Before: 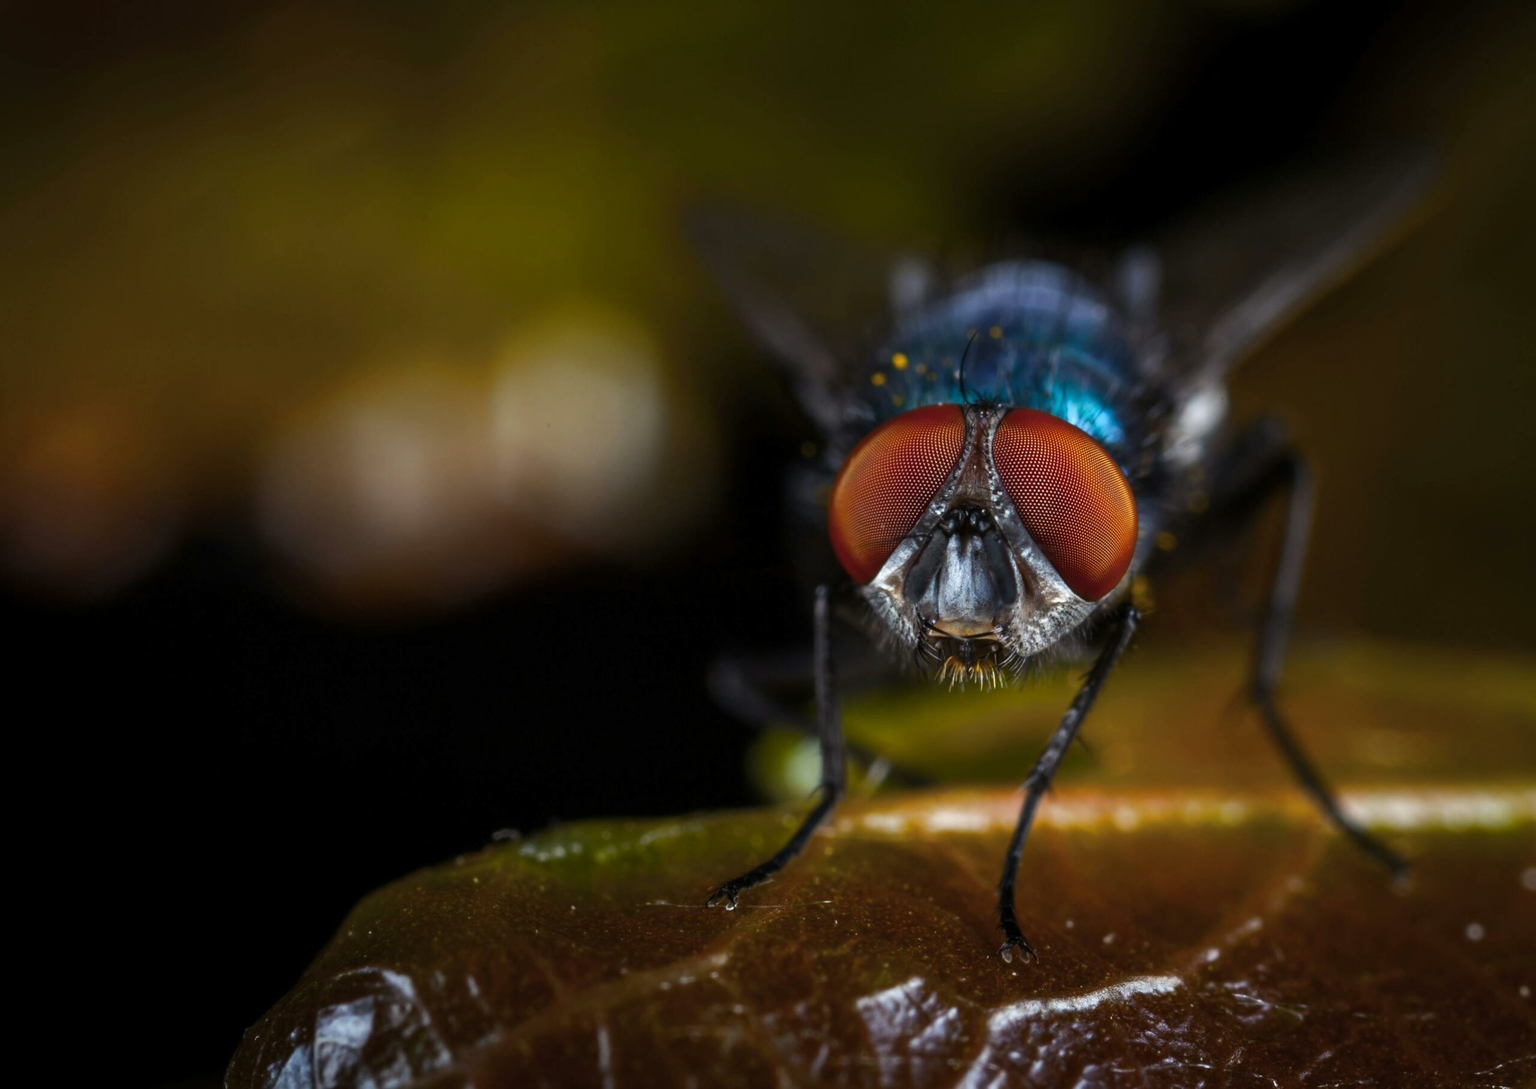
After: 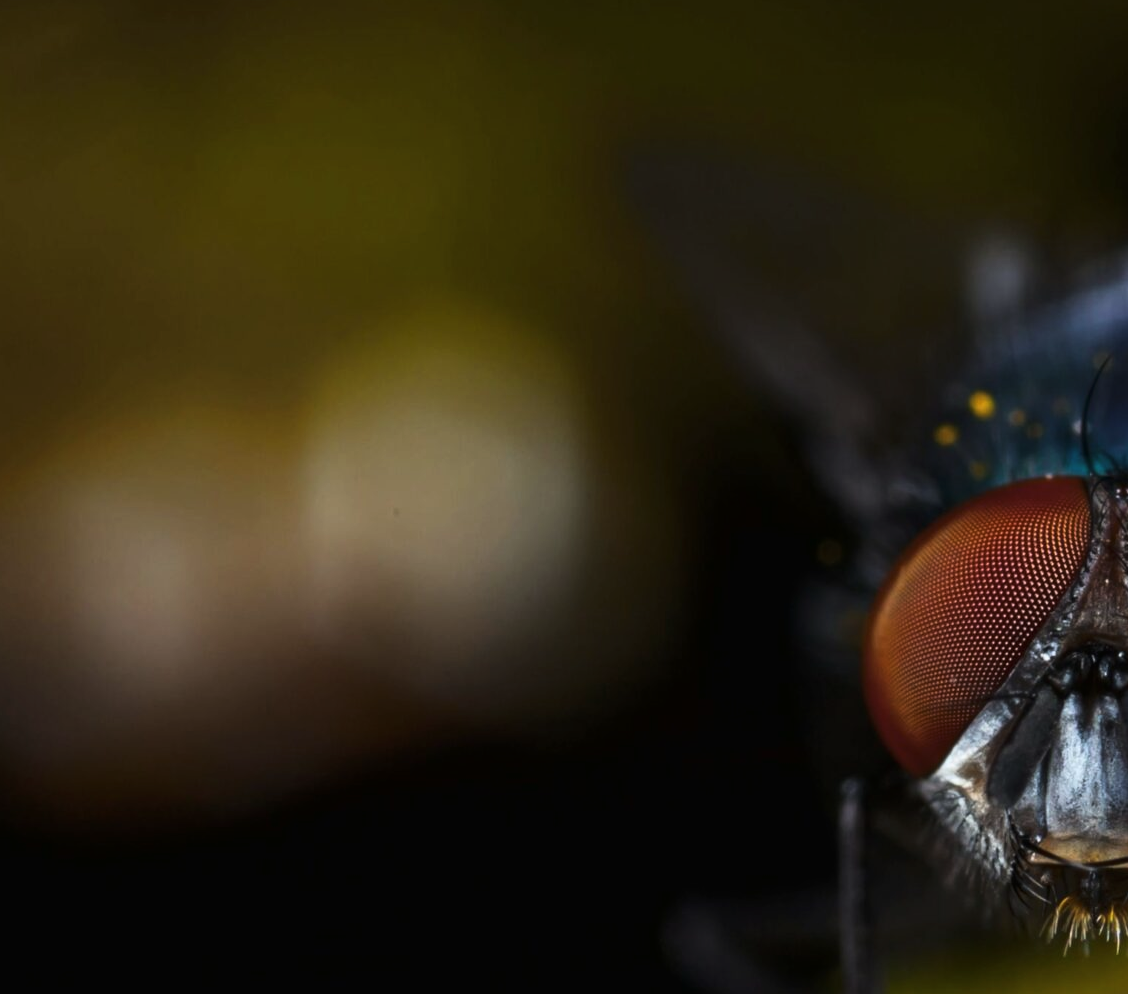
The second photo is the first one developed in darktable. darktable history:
crop: left 20.248%, top 10.86%, right 35.675%, bottom 34.321%
tone curve: curves: ch0 [(0.016, 0.011) (0.204, 0.146) (0.515, 0.476) (0.78, 0.795) (1, 0.981)], color space Lab, linked channels, preserve colors none
